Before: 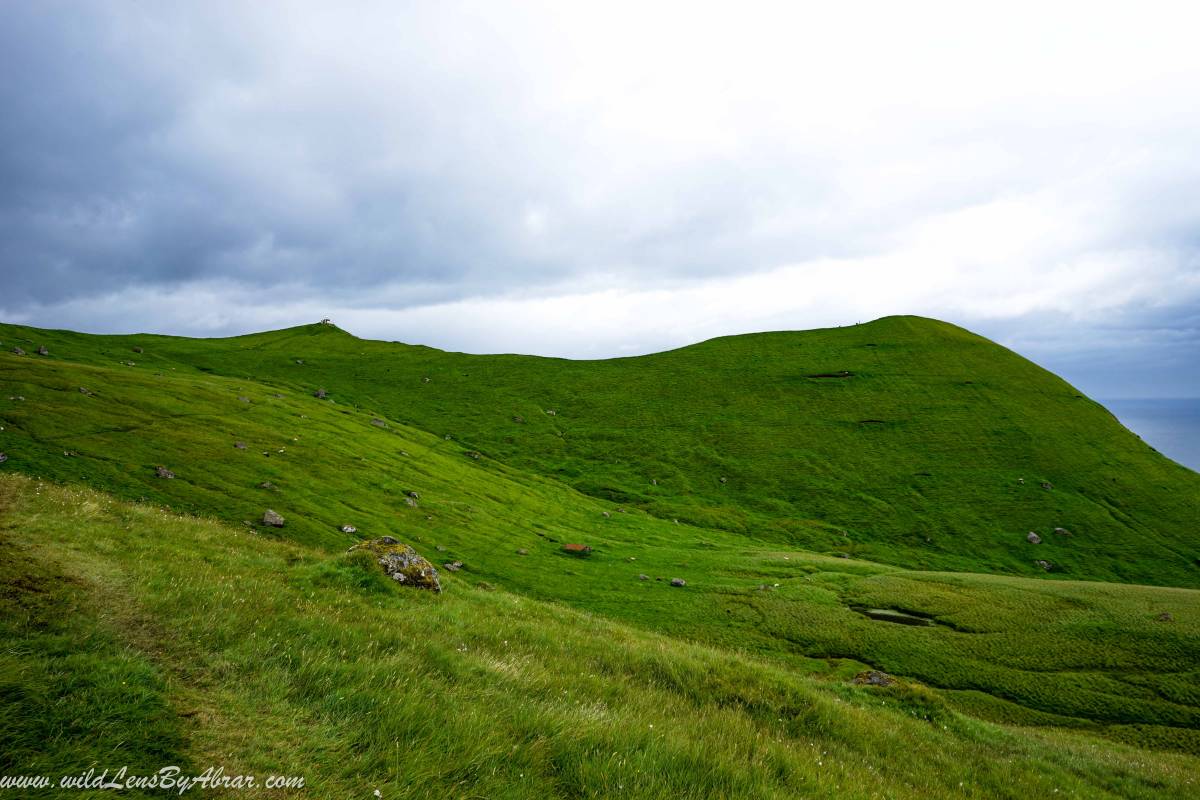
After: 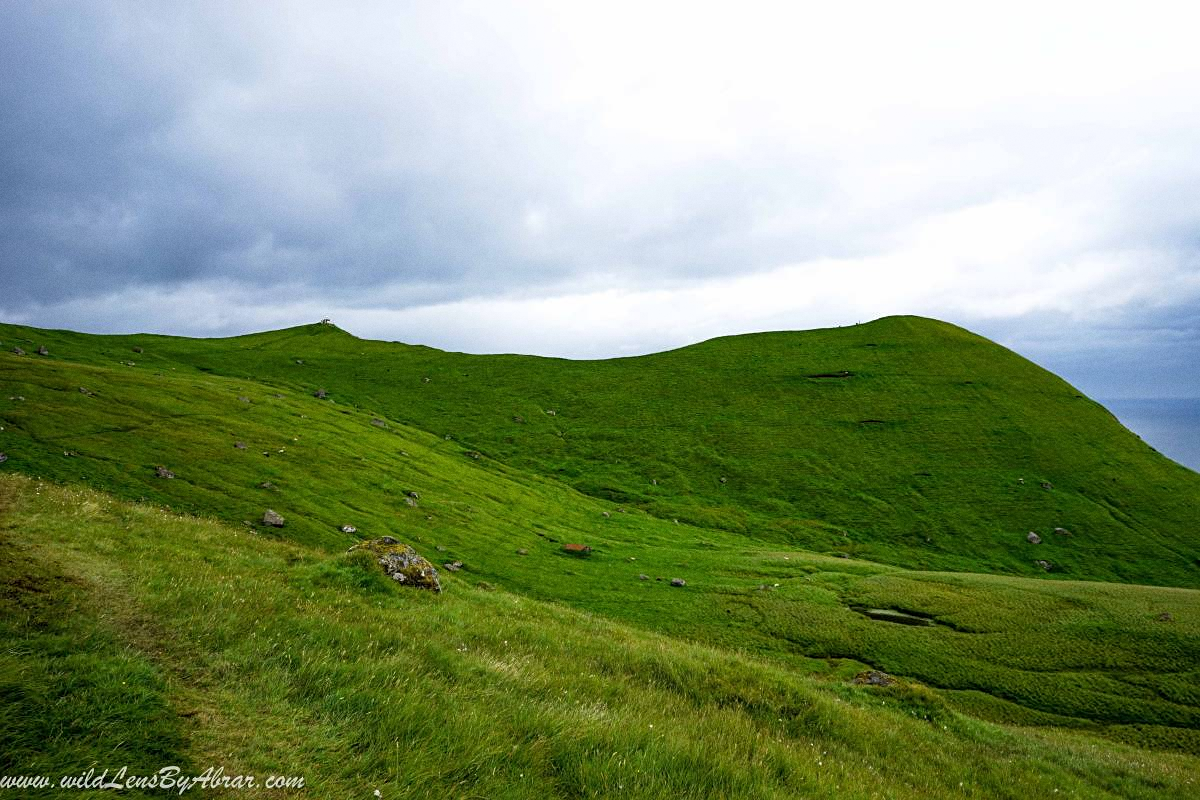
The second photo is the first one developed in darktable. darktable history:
grain: coarseness 0.09 ISO, strength 16.61%
sharpen: amount 0.2
